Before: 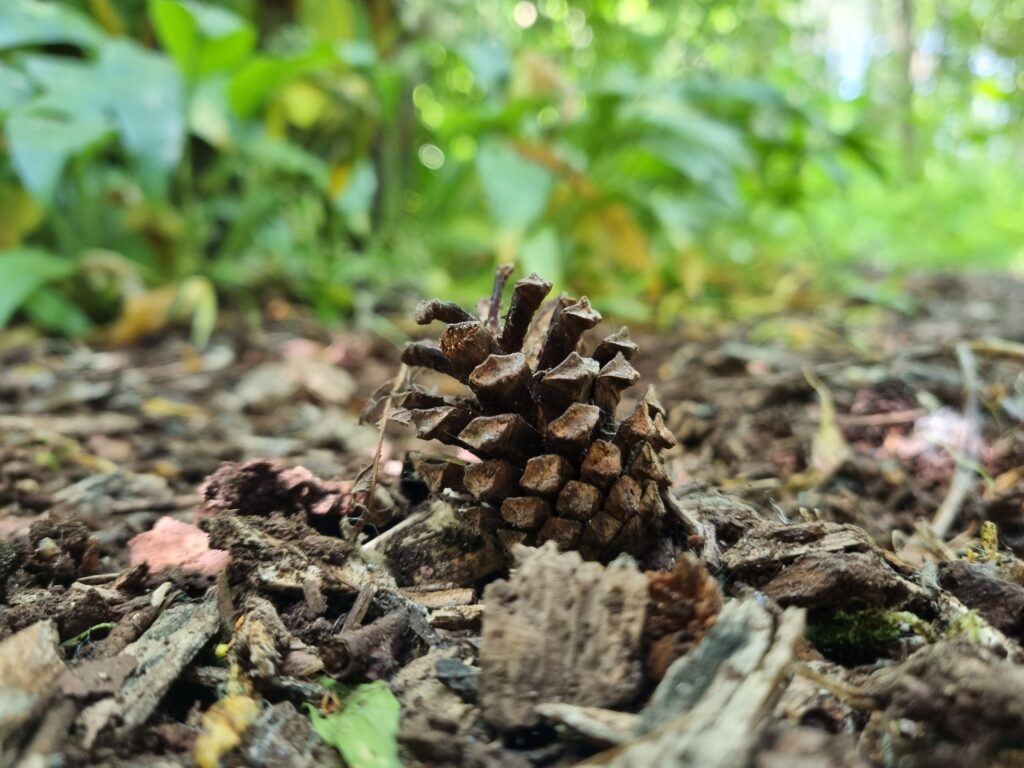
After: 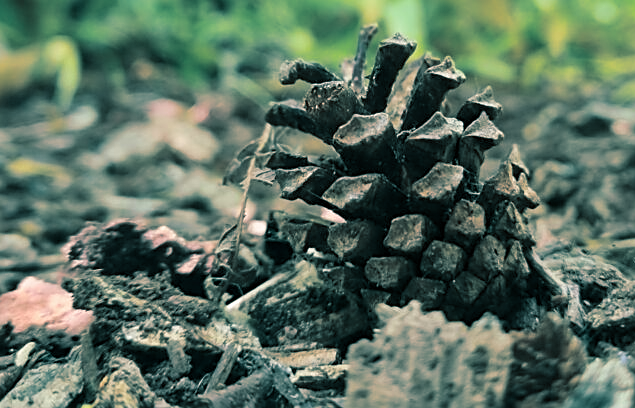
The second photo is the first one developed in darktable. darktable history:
sharpen: radius 1.967
split-toning: shadows › hue 186.43°, highlights › hue 49.29°, compress 30.29%
crop: left 13.312%, top 31.28%, right 24.627%, bottom 15.582%
